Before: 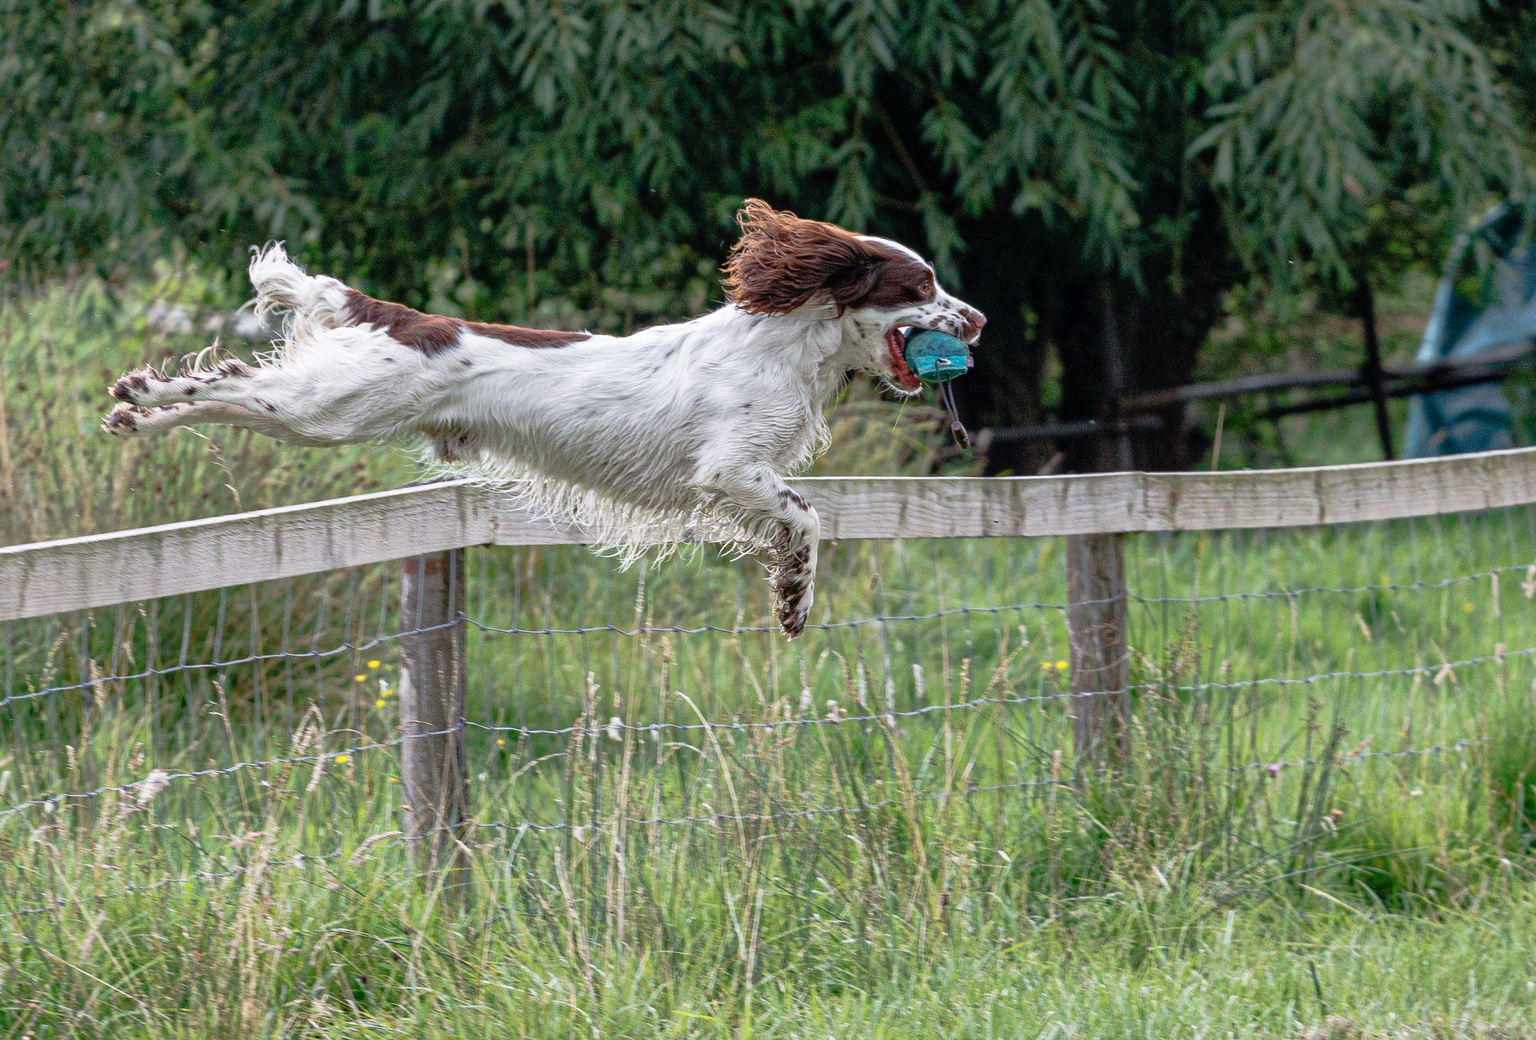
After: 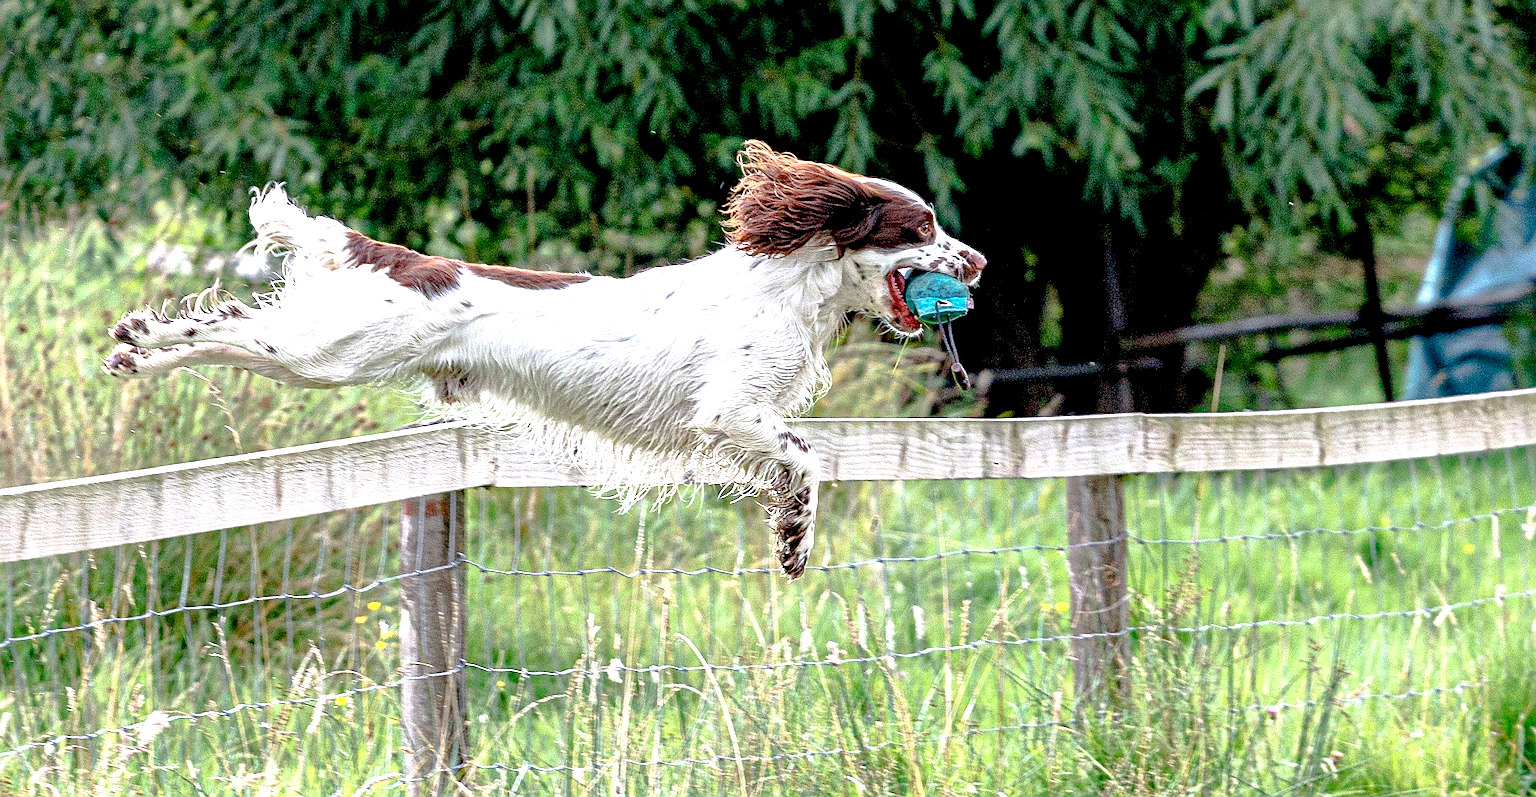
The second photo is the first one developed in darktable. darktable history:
sharpen: on, module defaults
crop: top 5.667%, bottom 17.637%
exposure: black level correction 0.011, exposure 1.088 EV, compensate exposure bias true, compensate highlight preservation false
